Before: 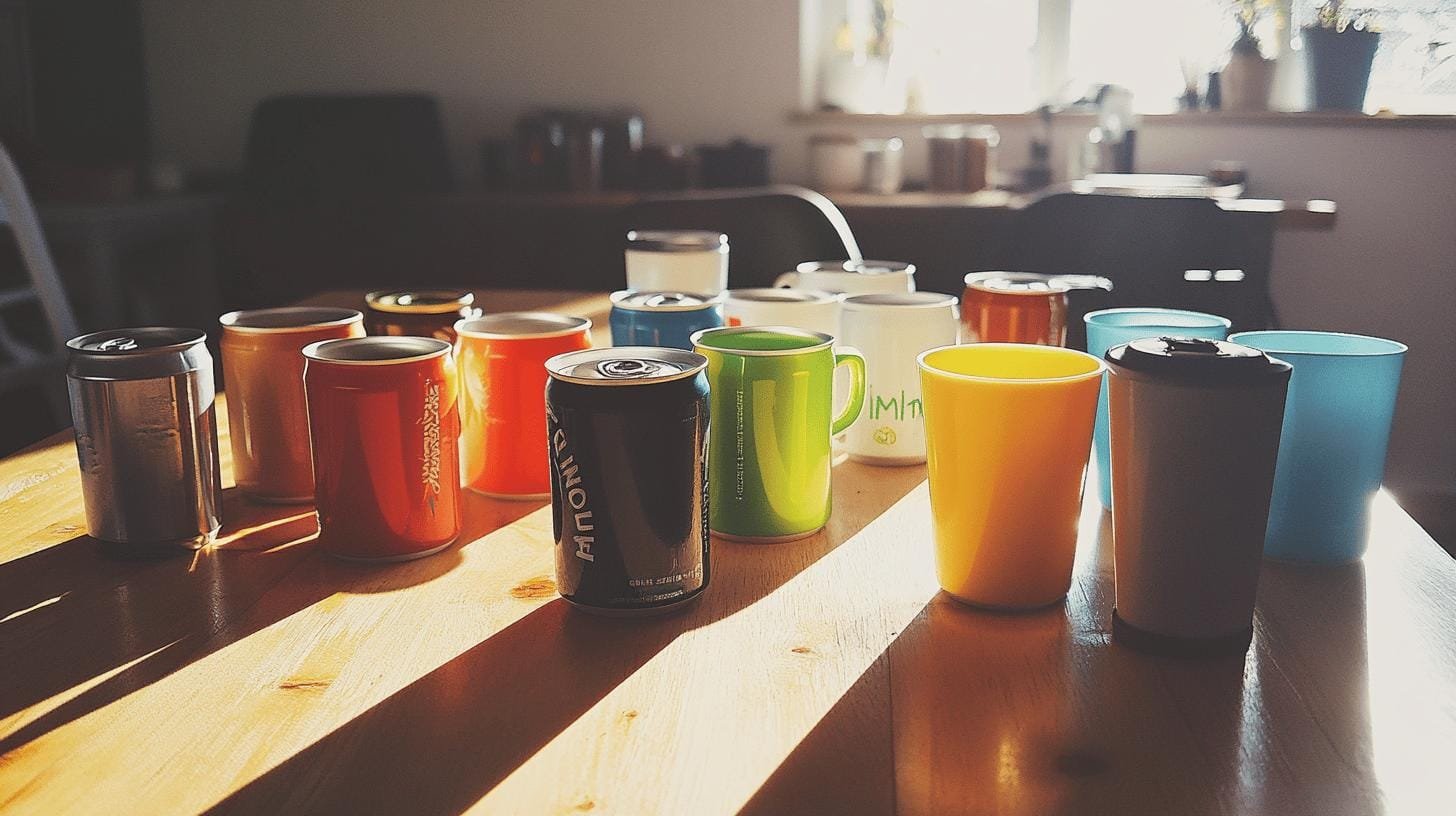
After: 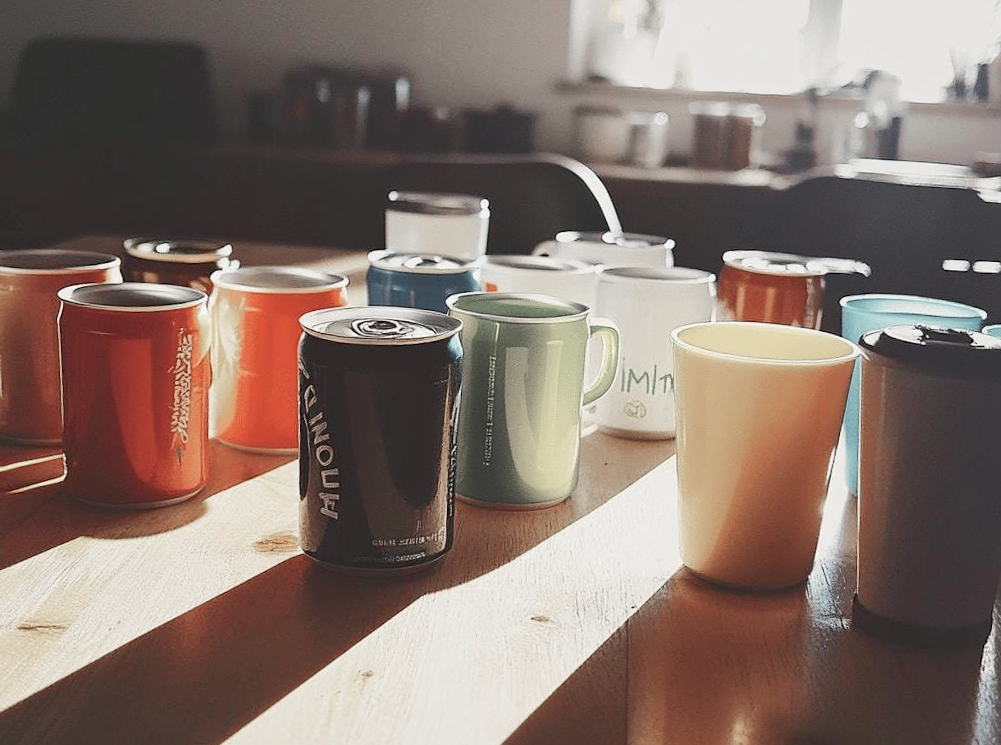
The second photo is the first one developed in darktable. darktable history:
crop and rotate: angle -3.04°, left 13.98%, top 0.044%, right 10.813%, bottom 0.052%
contrast brightness saturation: contrast 0.253, saturation -0.318
shadows and highlights: on, module defaults
color zones: curves: ch1 [(0, 0.708) (0.088, 0.648) (0.245, 0.187) (0.429, 0.326) (0.571, 0.498) (0.714, 0.5) (0.857, 0.5) (1, 0.708)]
tone equalizer: edges refinement/feathering 500, mask exposure compensation -1.57 EV, preserve details no
